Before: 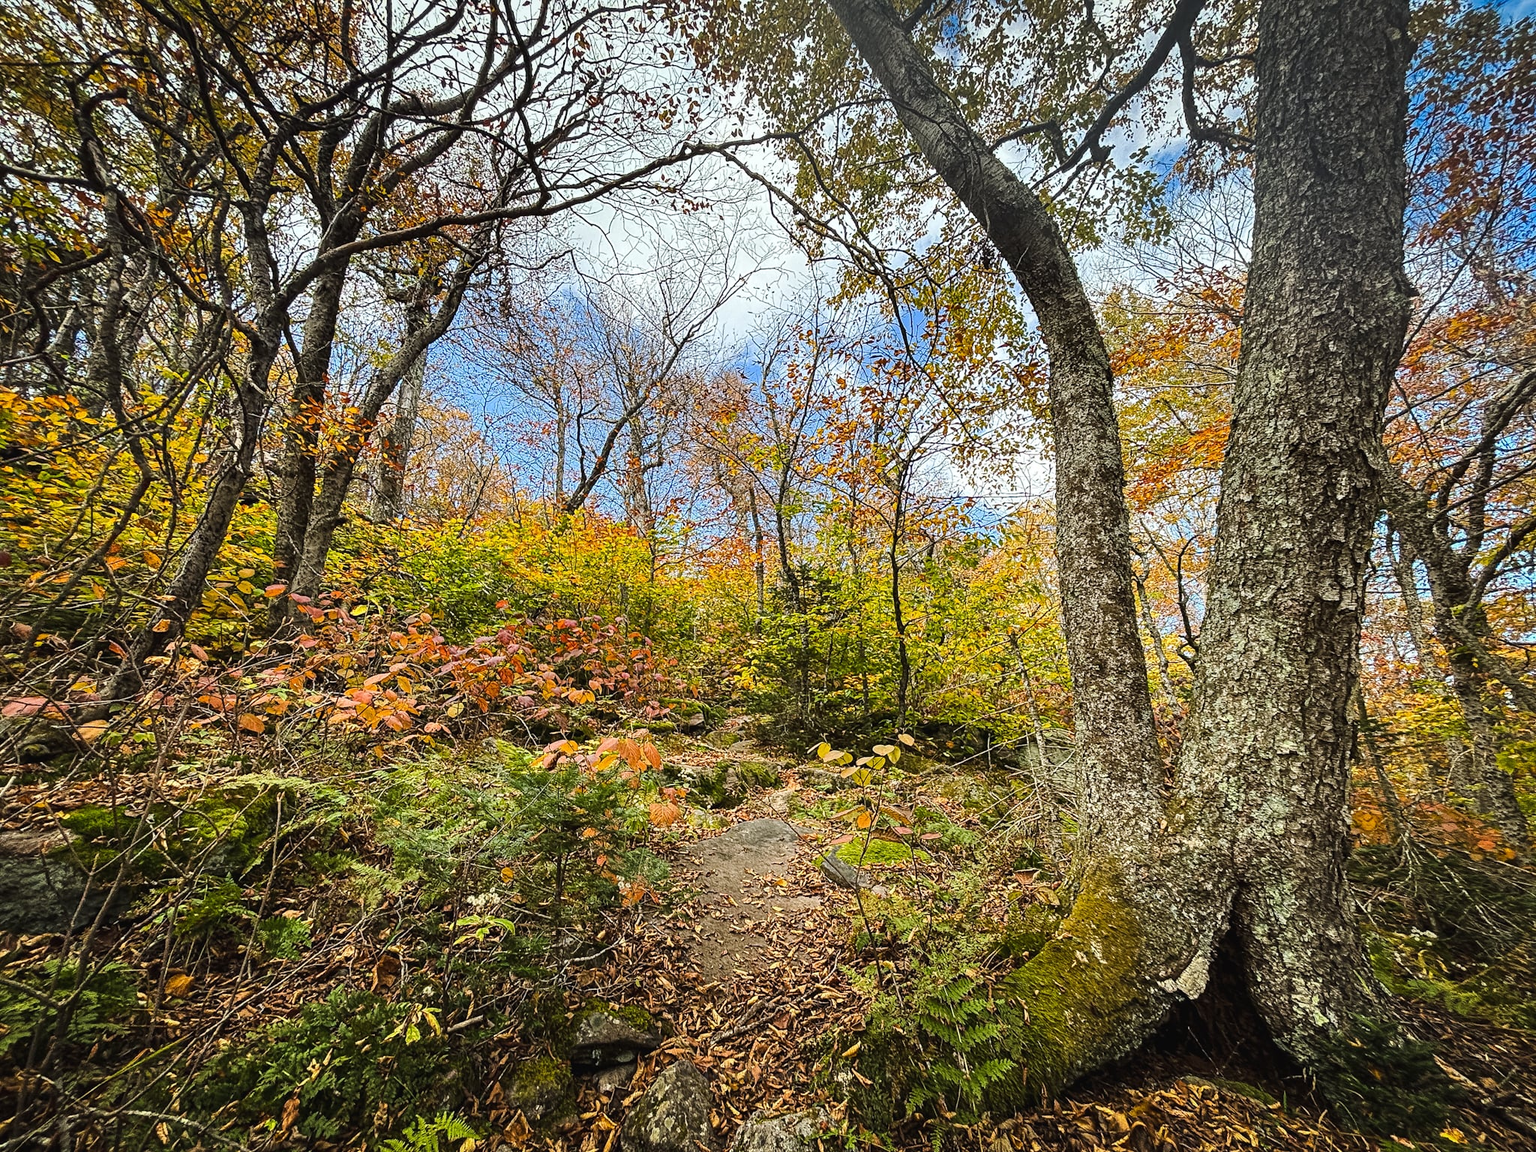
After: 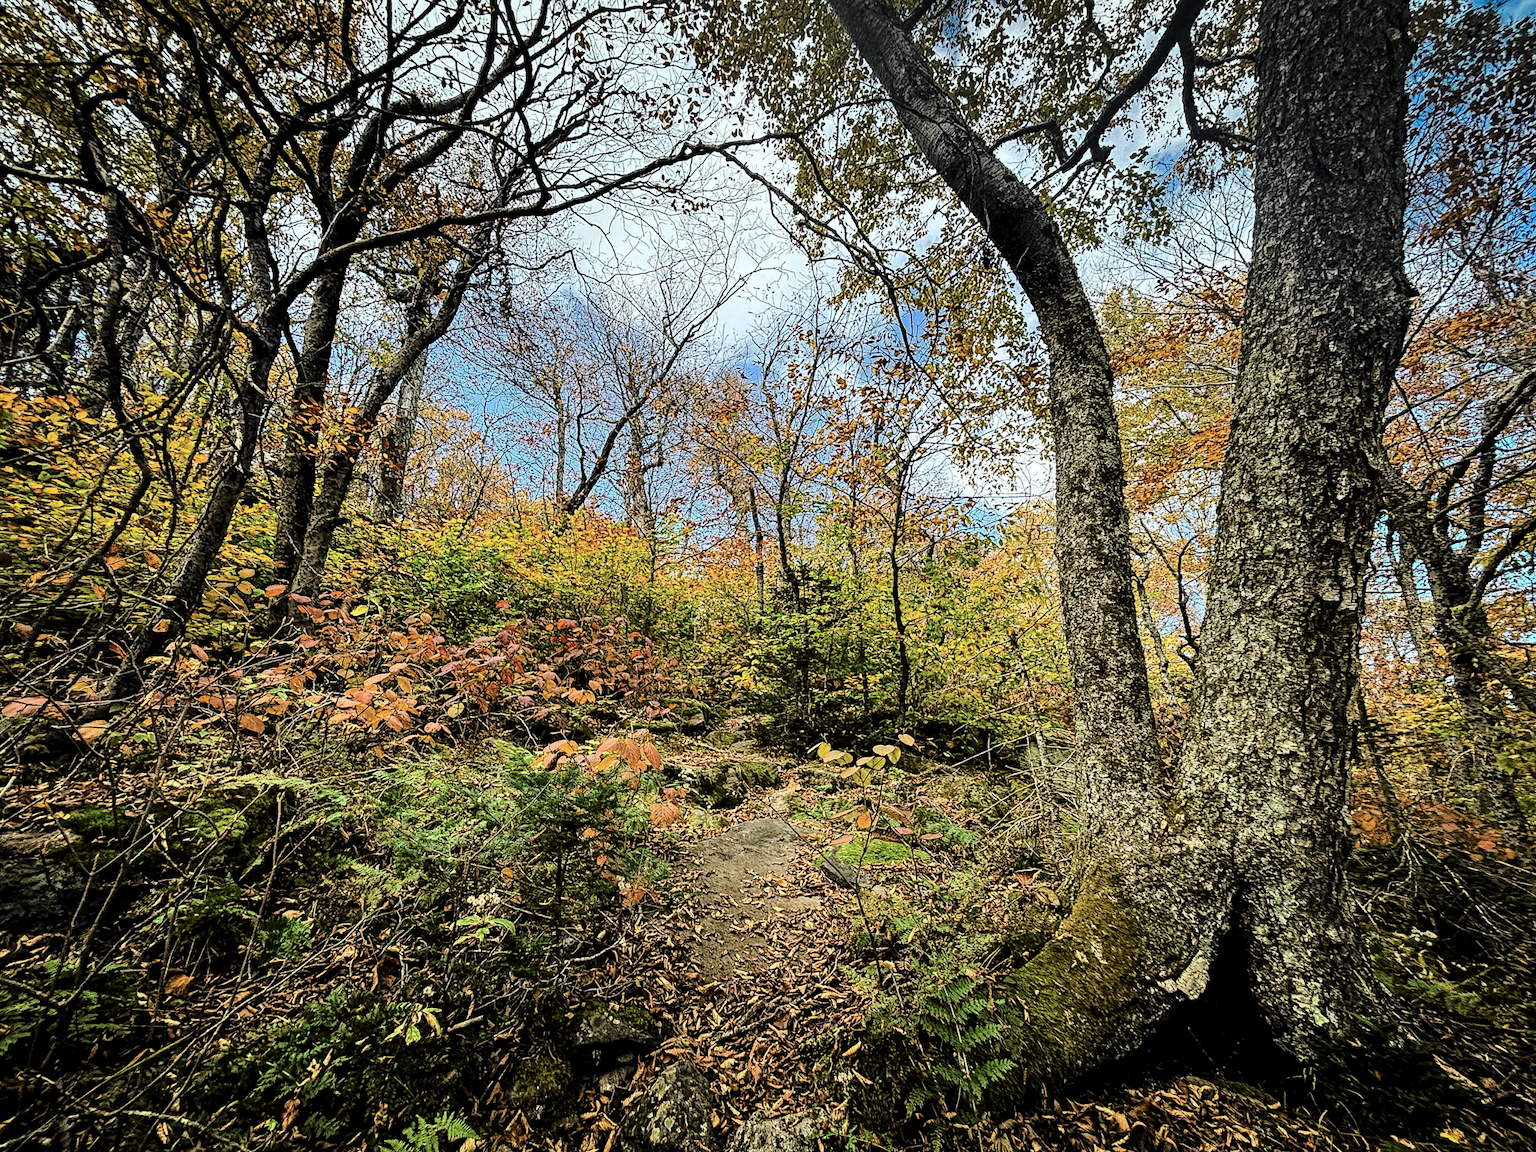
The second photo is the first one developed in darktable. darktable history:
tone curve: curves: ch0 [(0, 0.046) (0.037, 0.056) (0.176, 0.162) (0.33, 0.331) (0.432, 0.475) (0.601, 0.665) (0.843, 0.876) (1, 1)]; ch1 [(0, 0) (0.339, 0.349) (0.445, 0.42) (0.476, 0.47) (0.497, 0.492) (0.523, 0.514) (0.557, 0.558) (0.632, 0.615) (0.728, 0.746) (1, 1)]; ch2 [(0, 0) (0.327, 0.324) (0.417, 0.44) (0.46, 0.453) (0.502, 0.495) (0.526, 0.52) (0.54, 0.55) (0.606, 0.626) (0.745, 0.704) (1, 1)], color space Lab, independent channels, preserve colors none
levels: levels [0.116, 0.574, 1]
